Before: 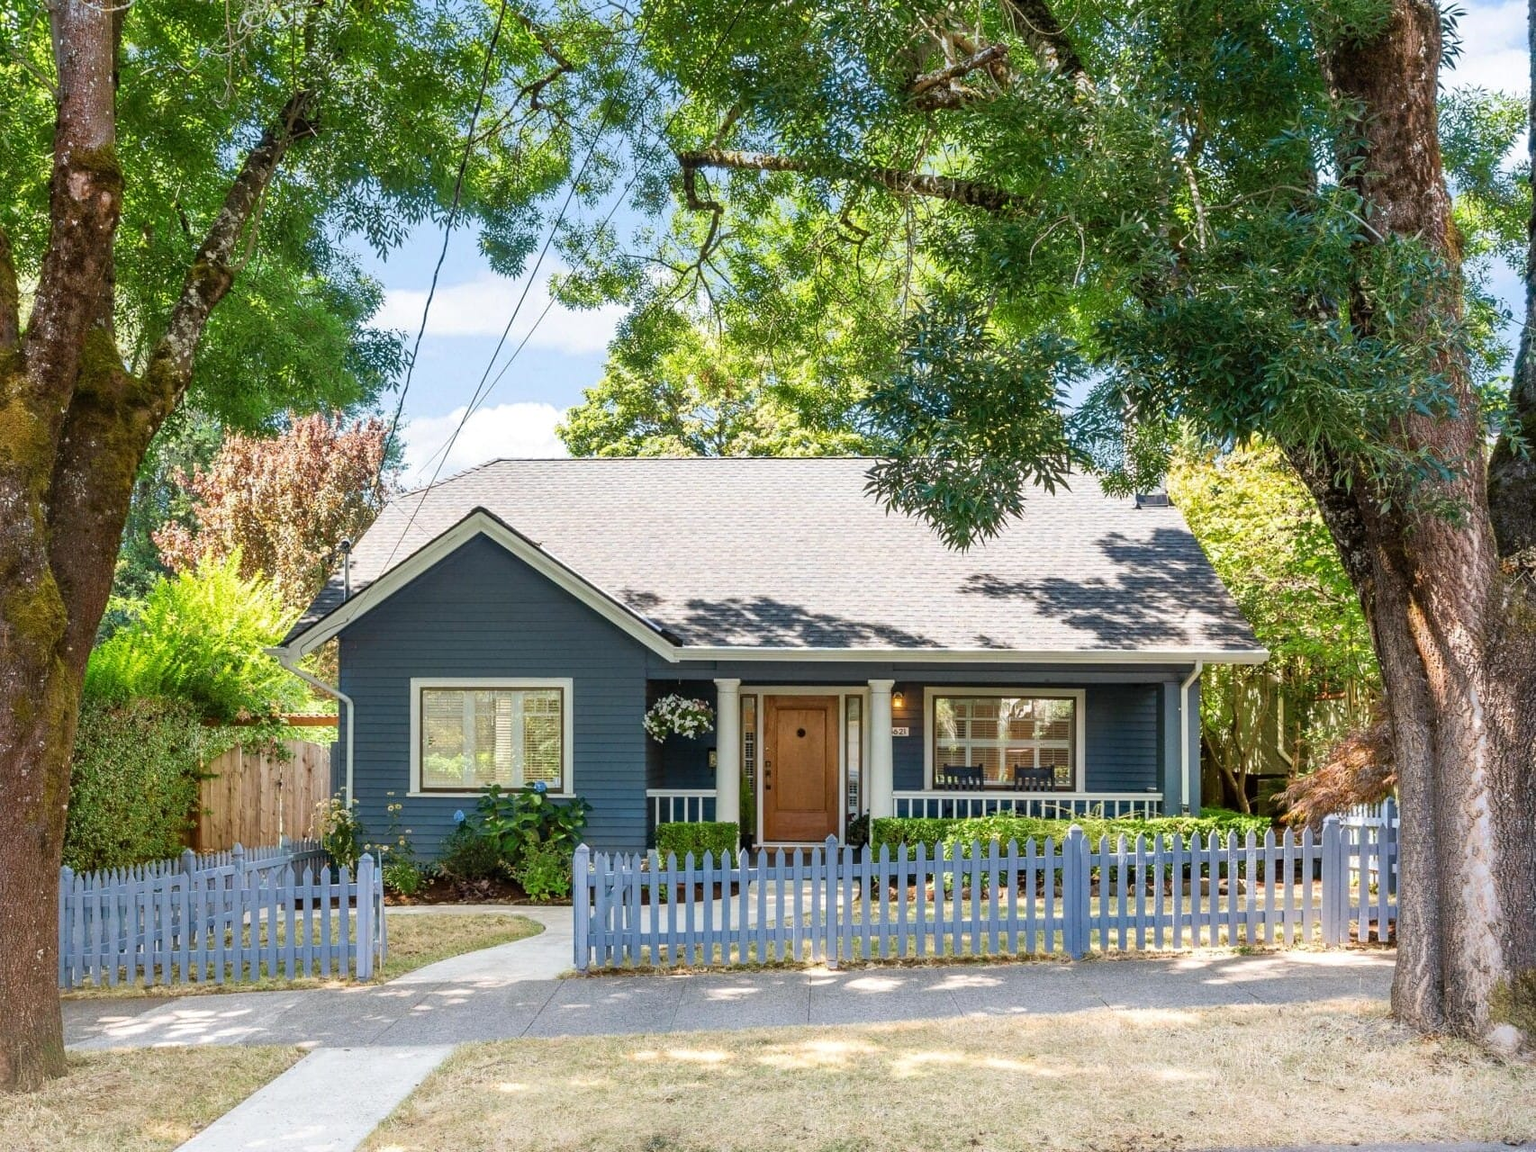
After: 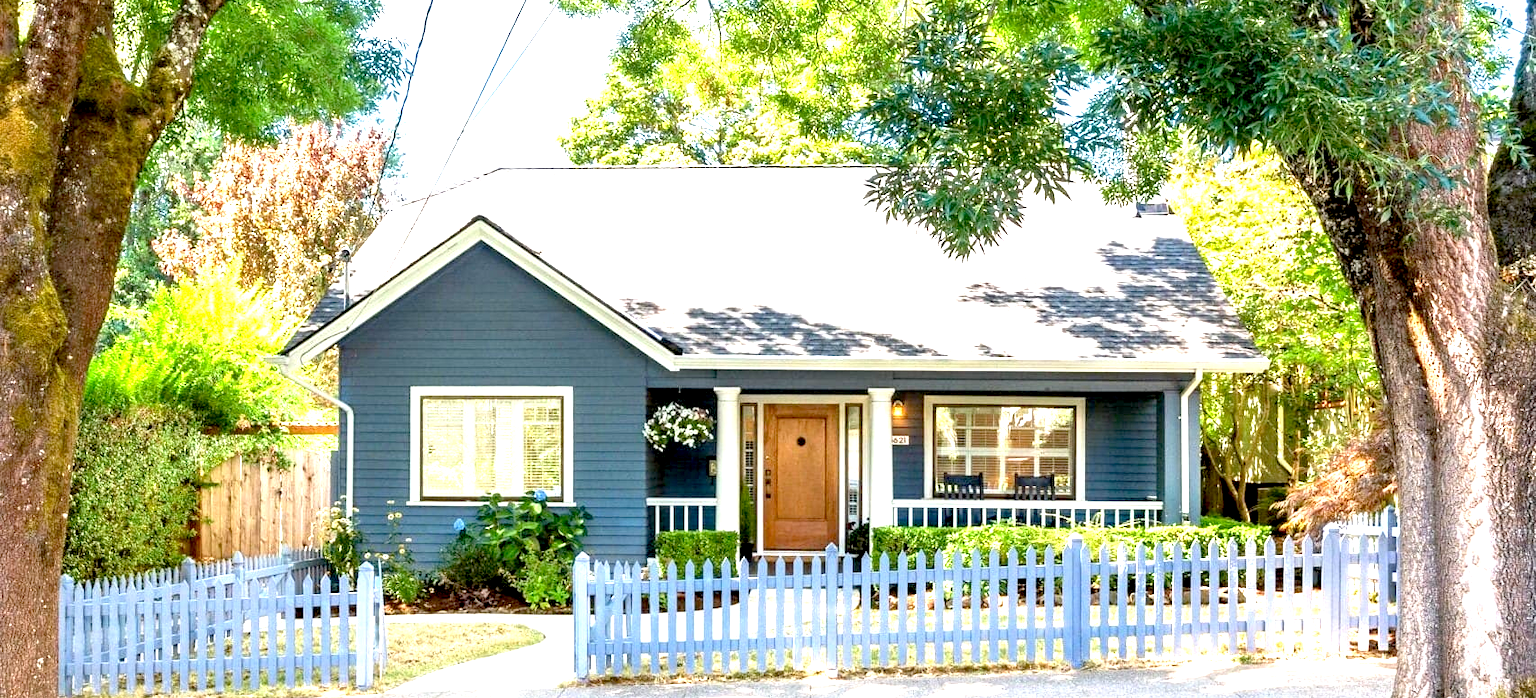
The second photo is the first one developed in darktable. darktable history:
exposure: black level correction 0.009, exposure 1.425 EV, compensate highlight preservation false
crop and rotate: top 25.357%, bottom 13.942%
